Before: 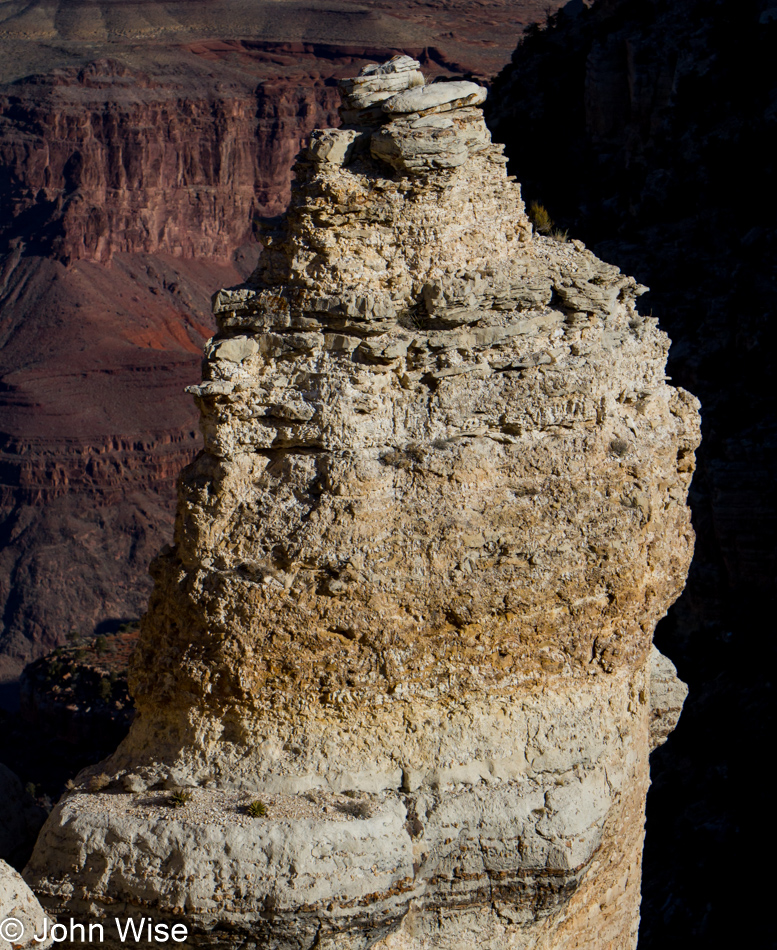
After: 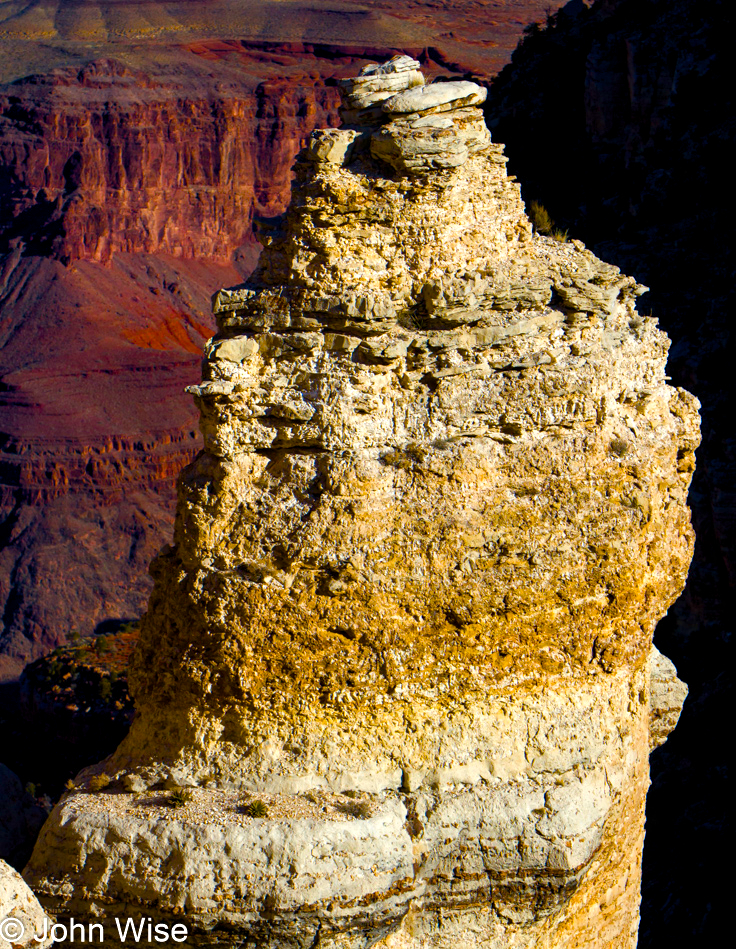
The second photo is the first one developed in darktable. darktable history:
crop and rotate: right 5.167%
color balance rgb: linear chroma grading › global chroma 25%, perceptual saturation grading › global saturation 45%, perceptual saturation grading › highlights -50%, perceptual saturation grading › shadows 30%, perceptual brilliance grading › global brilliance 18%, global vibrance 40%
